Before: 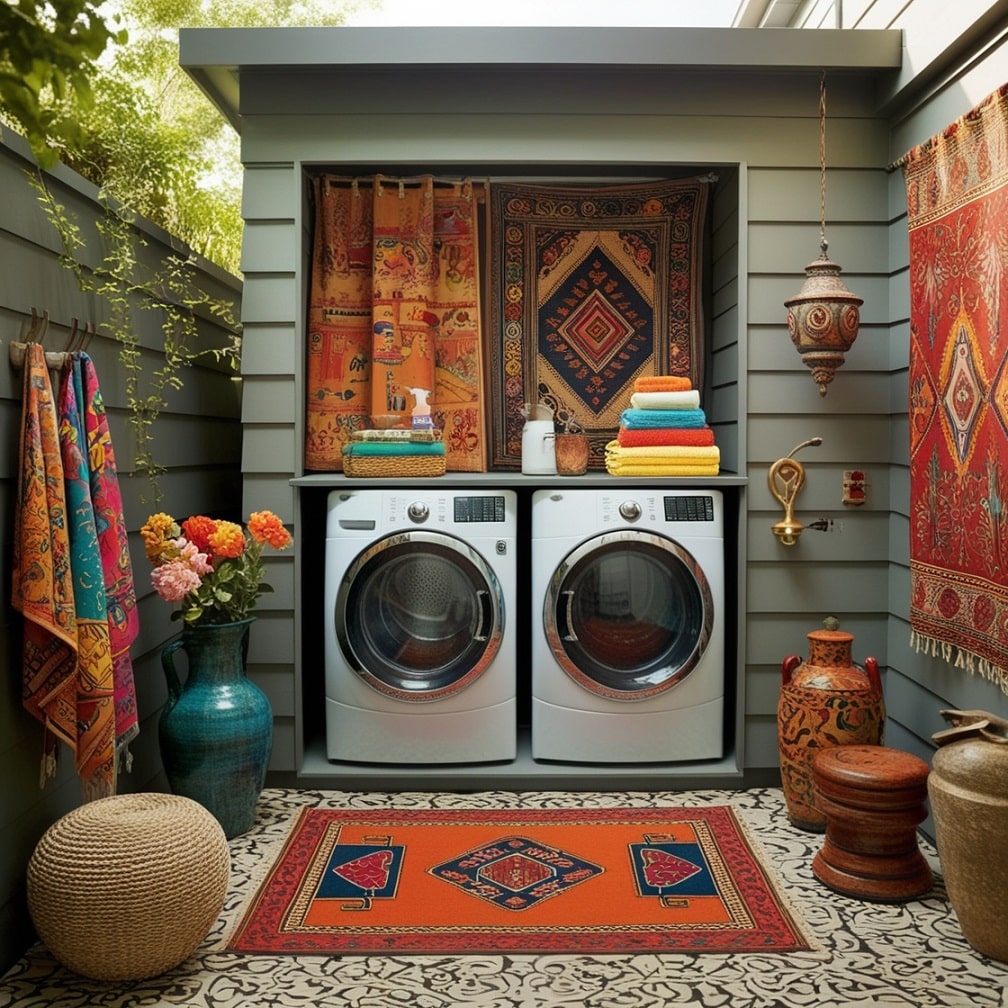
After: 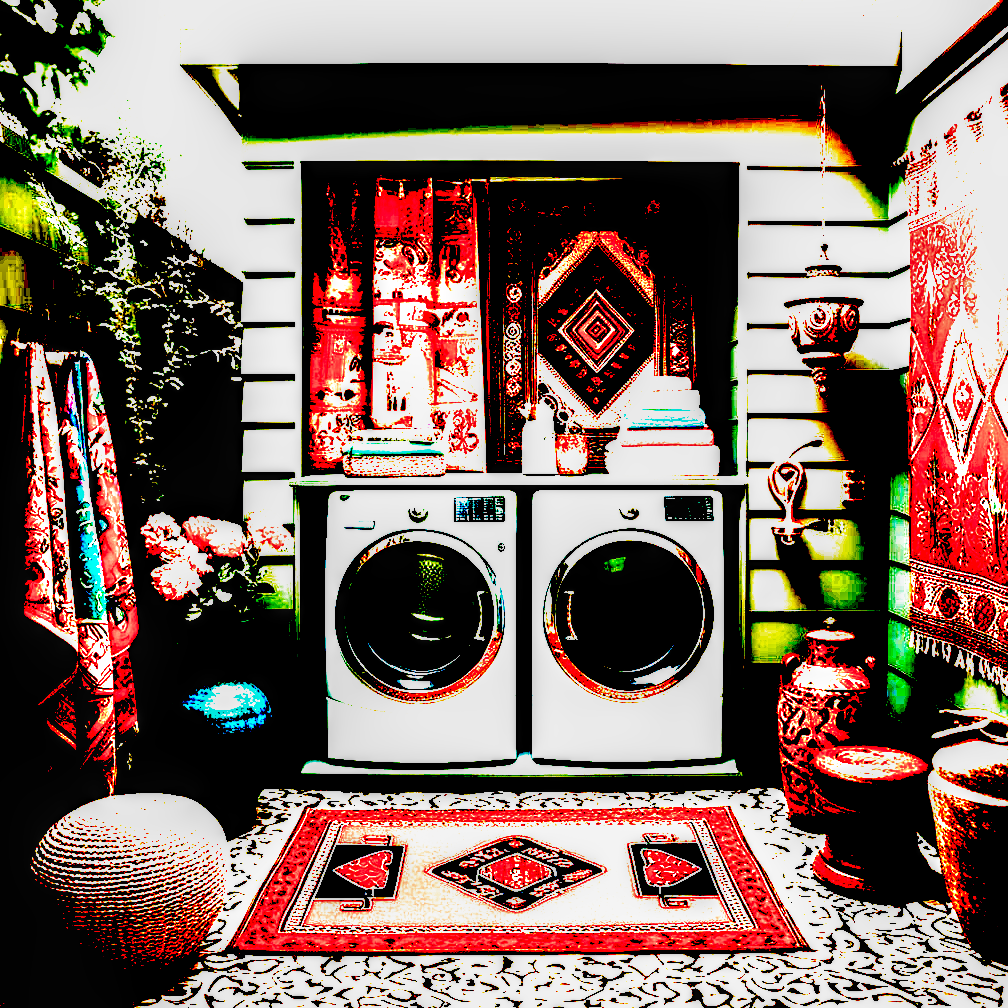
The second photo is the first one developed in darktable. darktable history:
tone equalizer: on, module defaults
color balance rgb: shadows lift › chroma 1%, shadows lift › hue 113°, highlights gain › chroma 0.2%, highlights gain › hue 333°, perceptual saturation grading › global saturation 20%, perceptual saturation grading › highlights -25%, perceptual saturation grading › shadows 25%, contrast -10%
filmic rgb: black relative exposure -8.7 EV, white relative exposure 2.7 EV, threshold 3 EV, target black luminance 0%, hardness 6.25, latitude 76.53%, contrast 1.326, shadows ↔ highlights balance -0.349%, preserve chrominance no, color science v4 (2020), enable highlight reconstruction true
exposure: black level correction 0.1, exposure 3 EV, compensate highlight preservation false
local contrast: highlights 20%, shadows 70%, detail 170%
